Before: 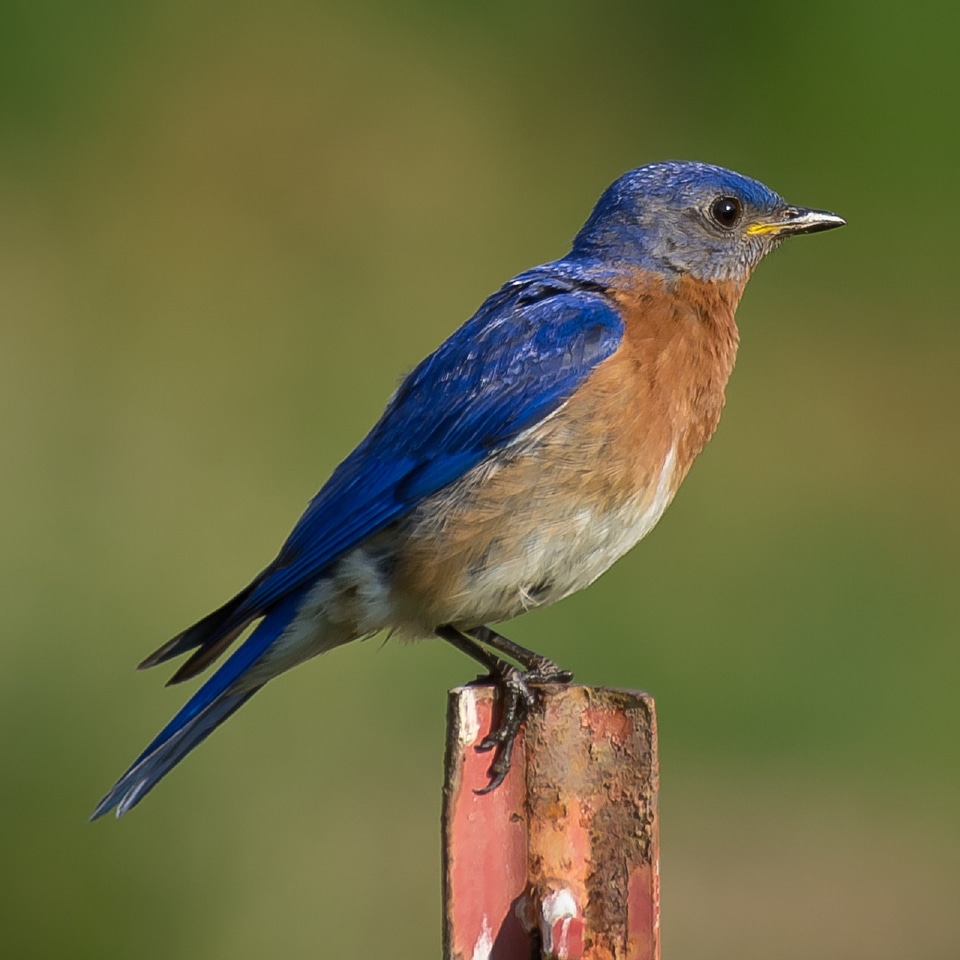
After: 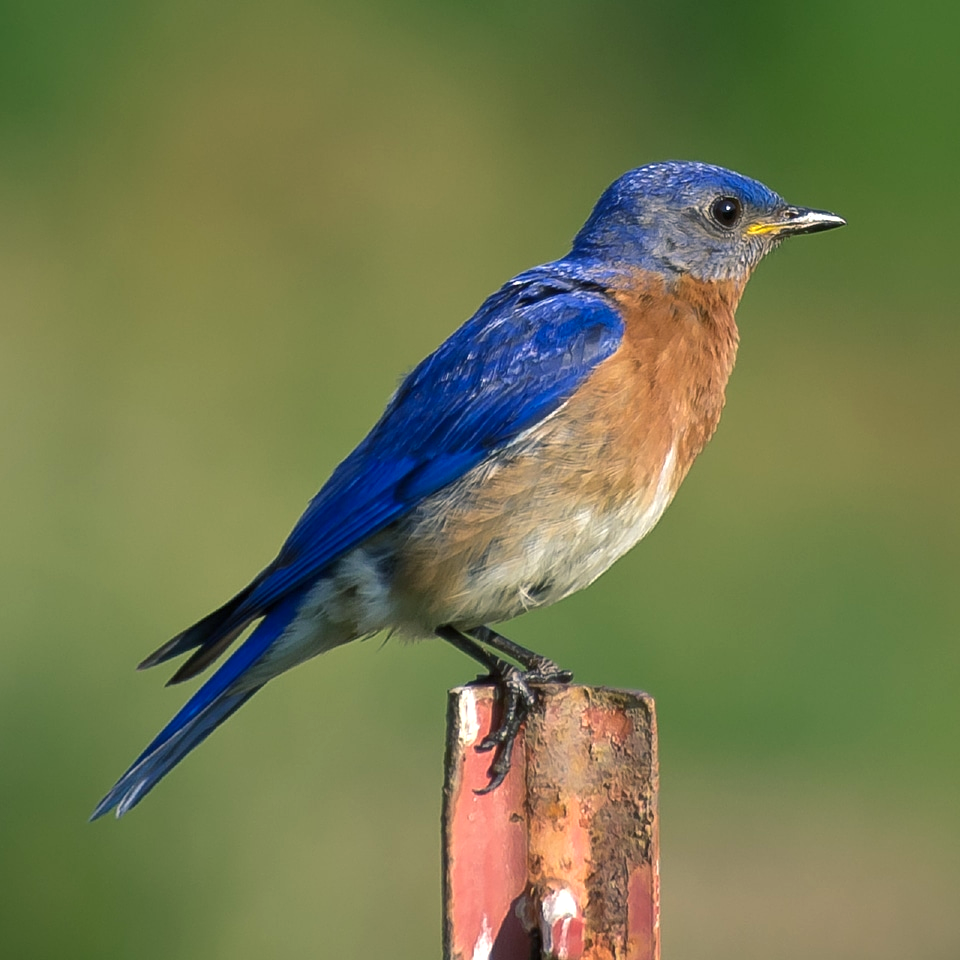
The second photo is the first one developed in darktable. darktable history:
color balance rgb: shadows lift › chroma 7.295%, shadows lift › hue 246.83°, perceptual saturation grading › global saturation -3.471%, perceptual saturation grading › shadows -2.825%, perceptual brilliance grading › global brilliance 11.307%
